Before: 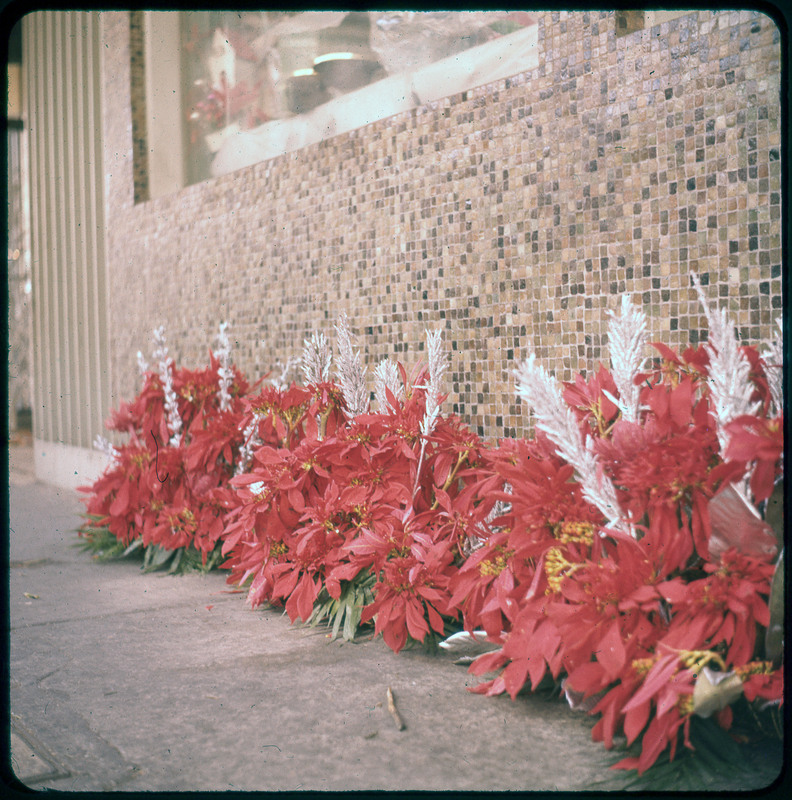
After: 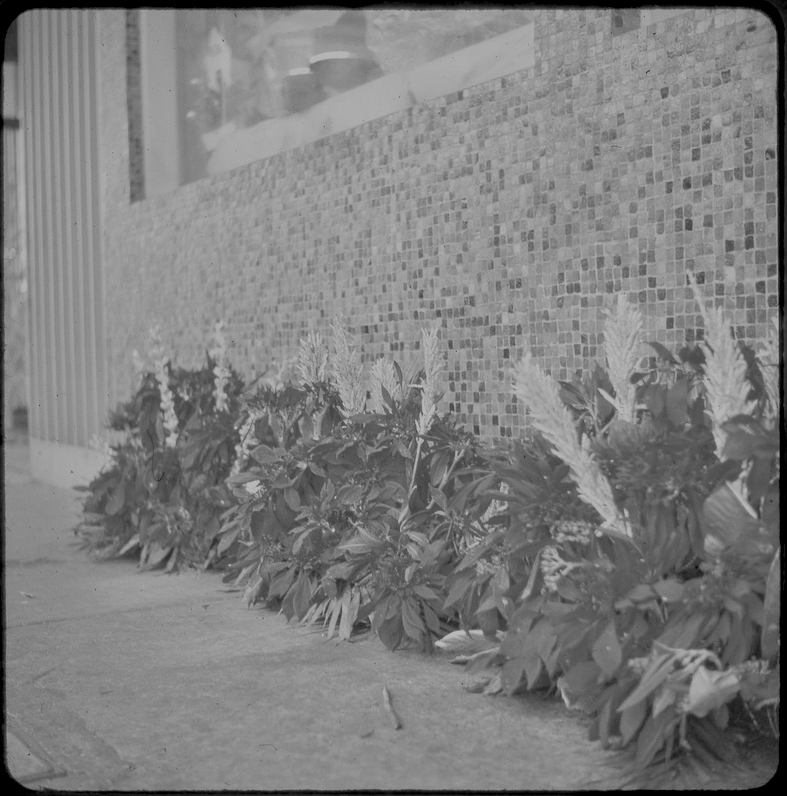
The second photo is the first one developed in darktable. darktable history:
crop and rotate: left 0.614%, top 0.179%, bottom 0.309%
filmic rgb: black relative exposure -14 EV, white relative exposure 8 EV, threshold 3 EV, hardness 3.74, latitude 50%, contrast 0.5, color science v5 (2021), contrast in shadows safe, contrast in highlights safe, enable highlight reconstruction true
color balance rgb: global vibrance 0.5%
local contrast: mode bilateral grid, contrast 20, coarseness 20, detail 150%, midtone range 0.2
exposure: black level correction 0.005, exposure 0.286 EV, compensate highlight preservation false
monochrome: on, module defaults
vibrance: vibrance 60%
